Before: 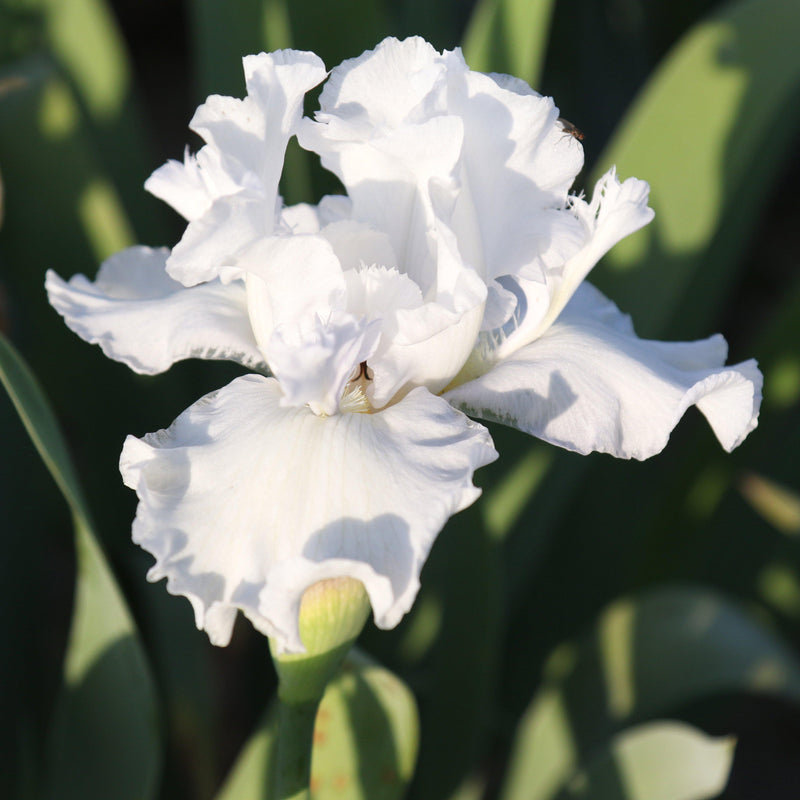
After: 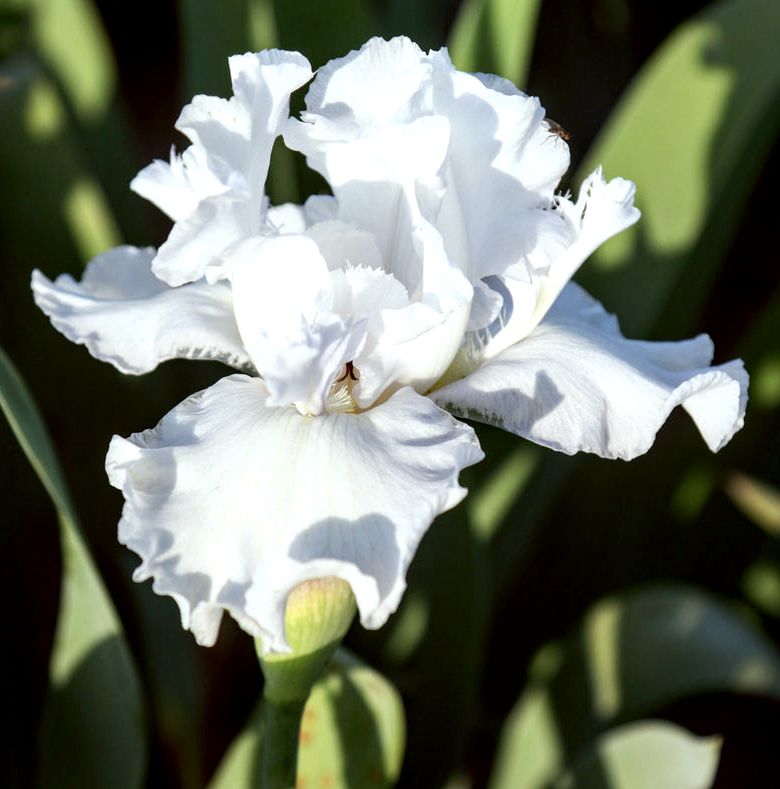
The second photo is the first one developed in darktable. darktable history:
crop and rotate: left 1.774%, right 0.633%, bottom 1.28%
exposure: black level correction 0.012, compensate highlight preservation false
local contrast: on, module defaults
tone equalizer: -8 EV -0.417 EV, -7 EV -0.389 EV, -6 EV -0.333 EV, -5 EV -0.222 EV, -3 EV 0.222 EV, -2 EV 0.333 EV, -1 EV 0.389 EV, +0 EV 0.417 EV, edges refinement/feathering 500, mask exposure compensation -1.57 EV, preserve details no
color correction: highlights a* -4.98, highlights b* -3.76, shadows a* 3.83, shadows b* 4.08
